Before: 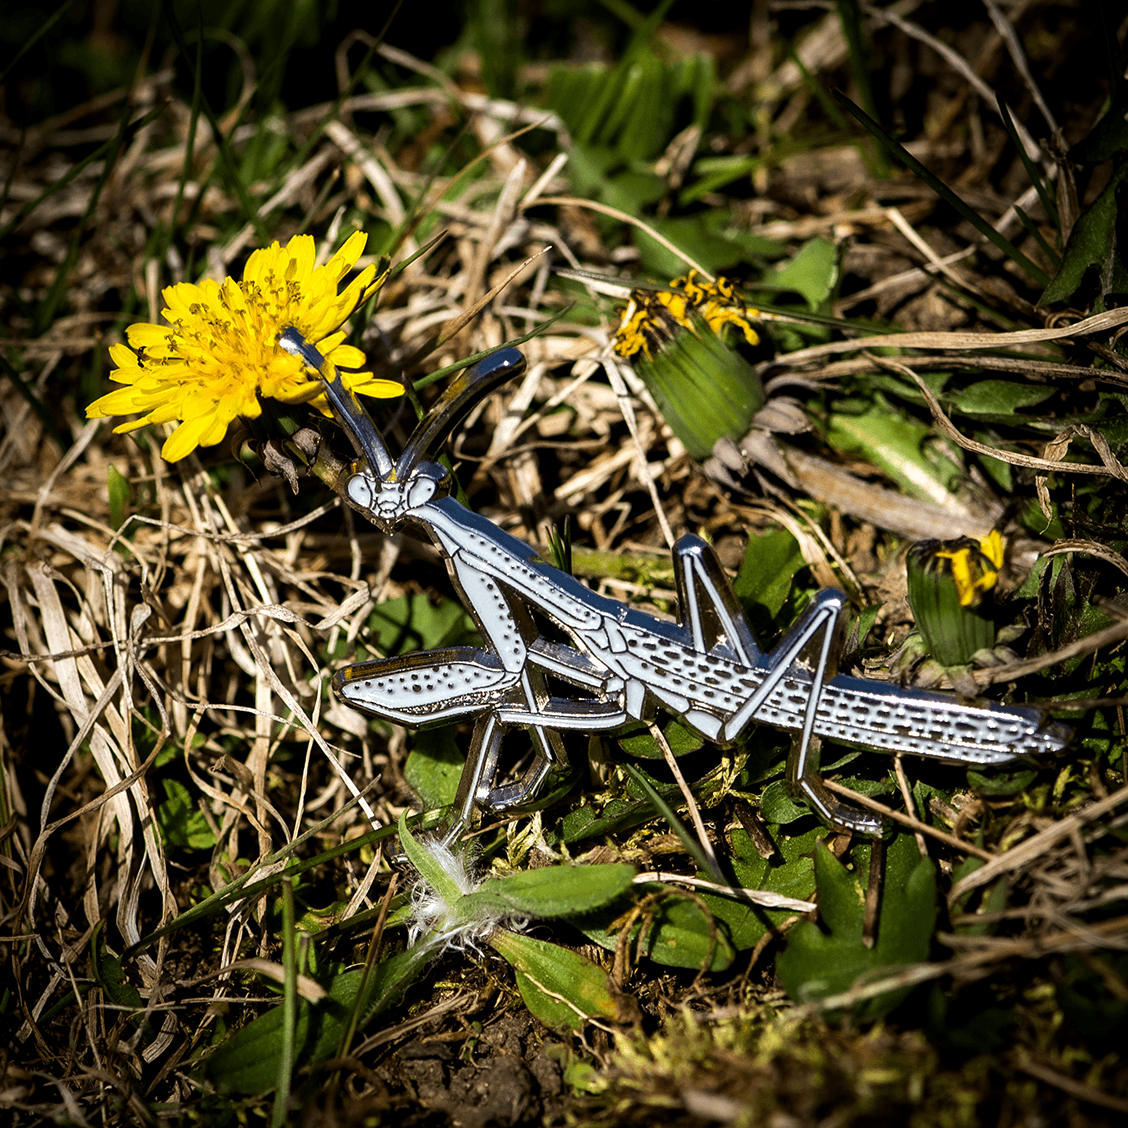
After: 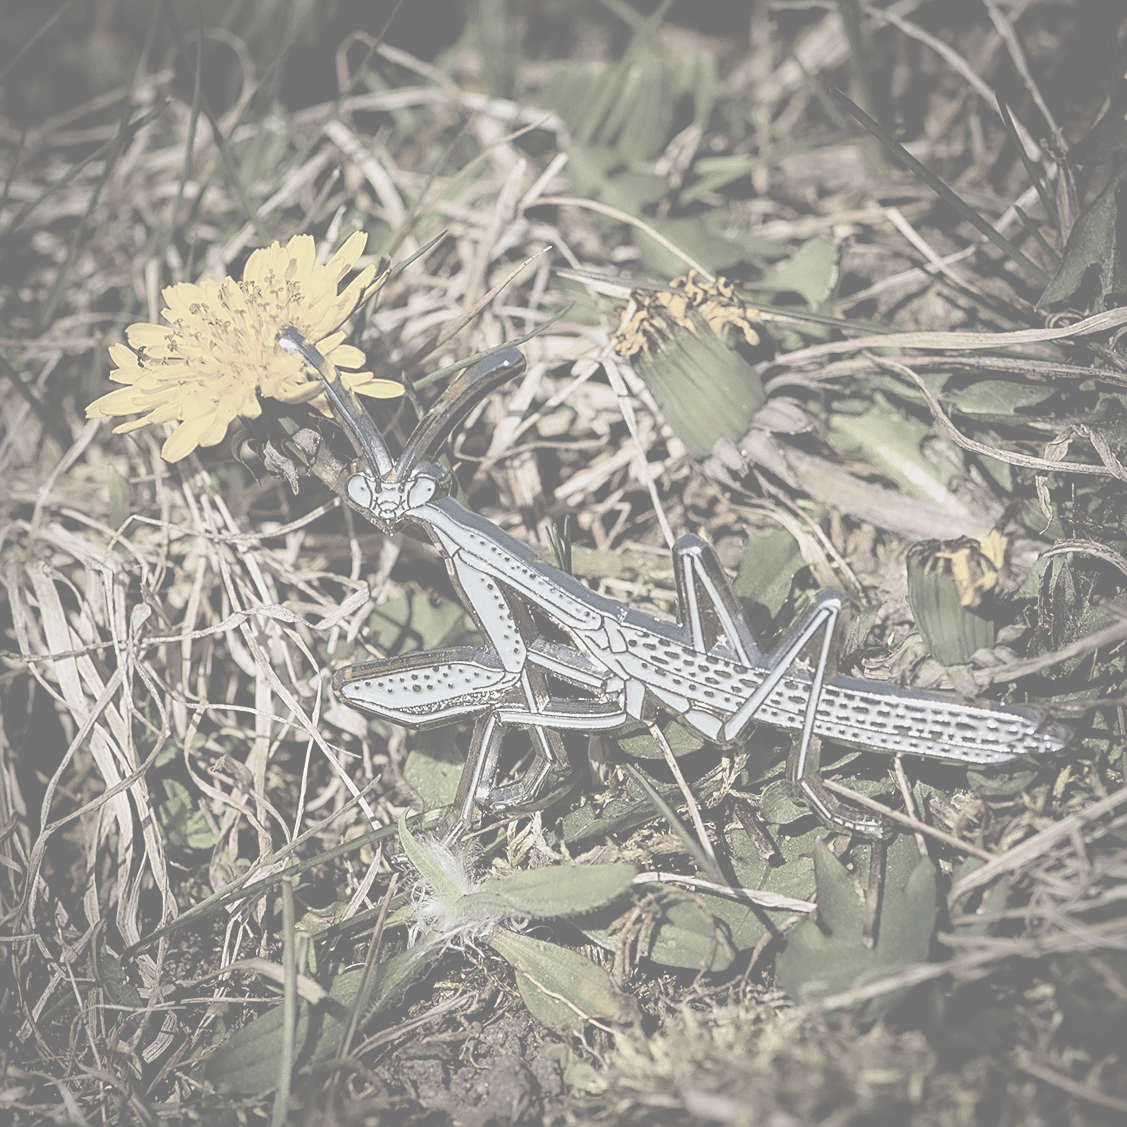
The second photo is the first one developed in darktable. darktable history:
contrast brightness saturation: contrast -0.331, brightness 0.738, saturation -0.767
base curve: curves: ch0 [(0, 0) (0.303, 0.277) (1, 1)]
sharpen: on, module defaults
